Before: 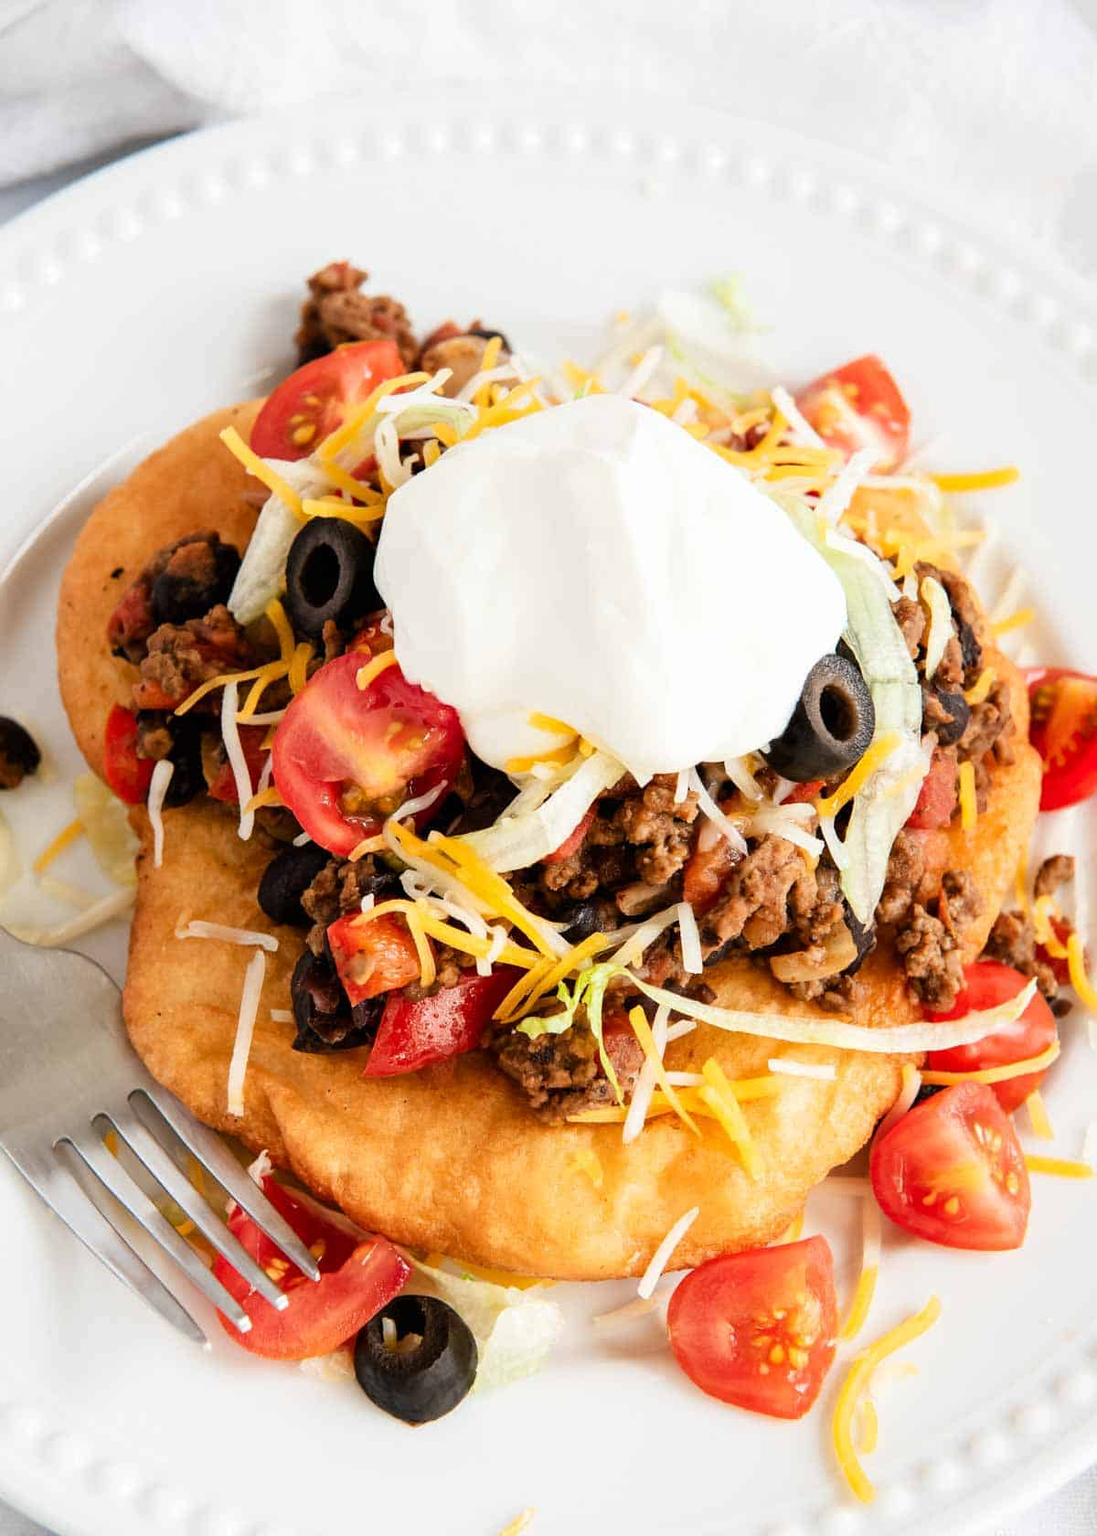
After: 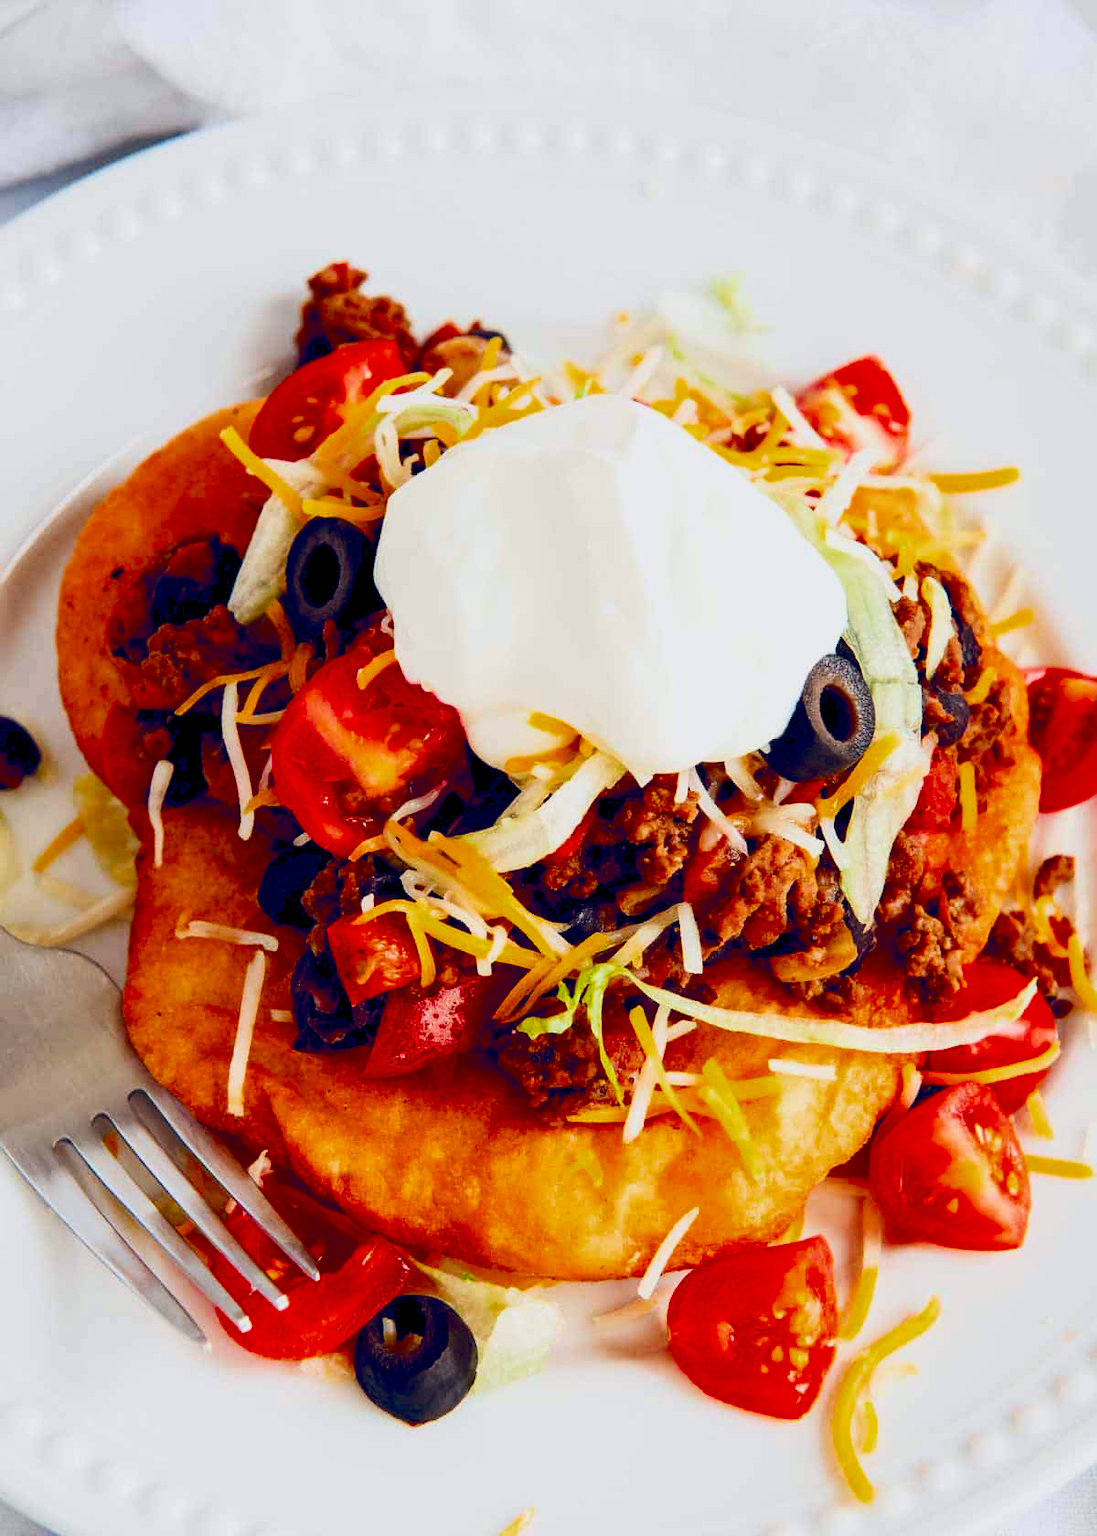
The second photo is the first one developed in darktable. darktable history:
color correction: highlights b* 0.041, saturation 1.32
color balance rgb: global offset › luminance -0.283%, global offset › chroma 0.301%, global offset › hue 258.98°, perceptual saturation grading › global saturation 19.289%, global vibrance -8.847%, contrast -13.64%, saturation formula JzAzBz (2021)
contrast brightness saturation: contrast 0.198, brightness -0.11, saturation 0.1
